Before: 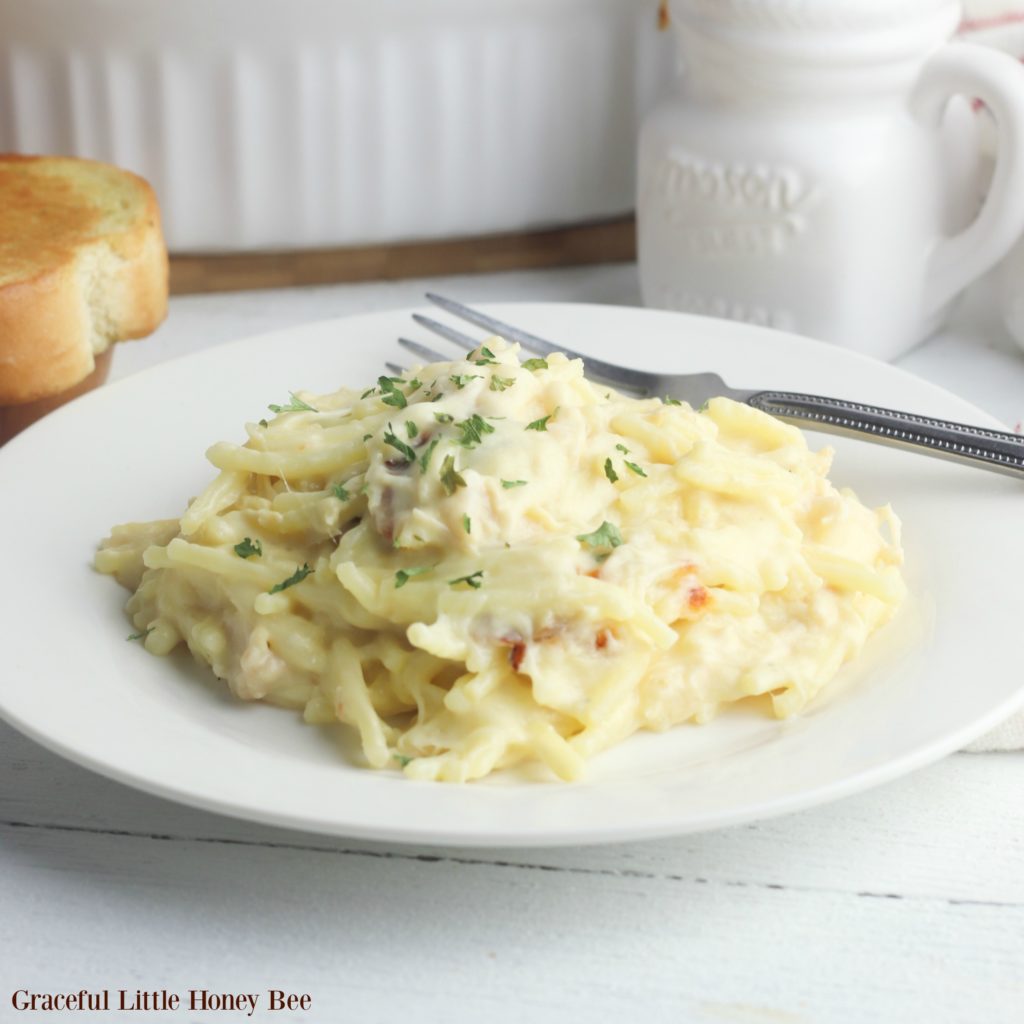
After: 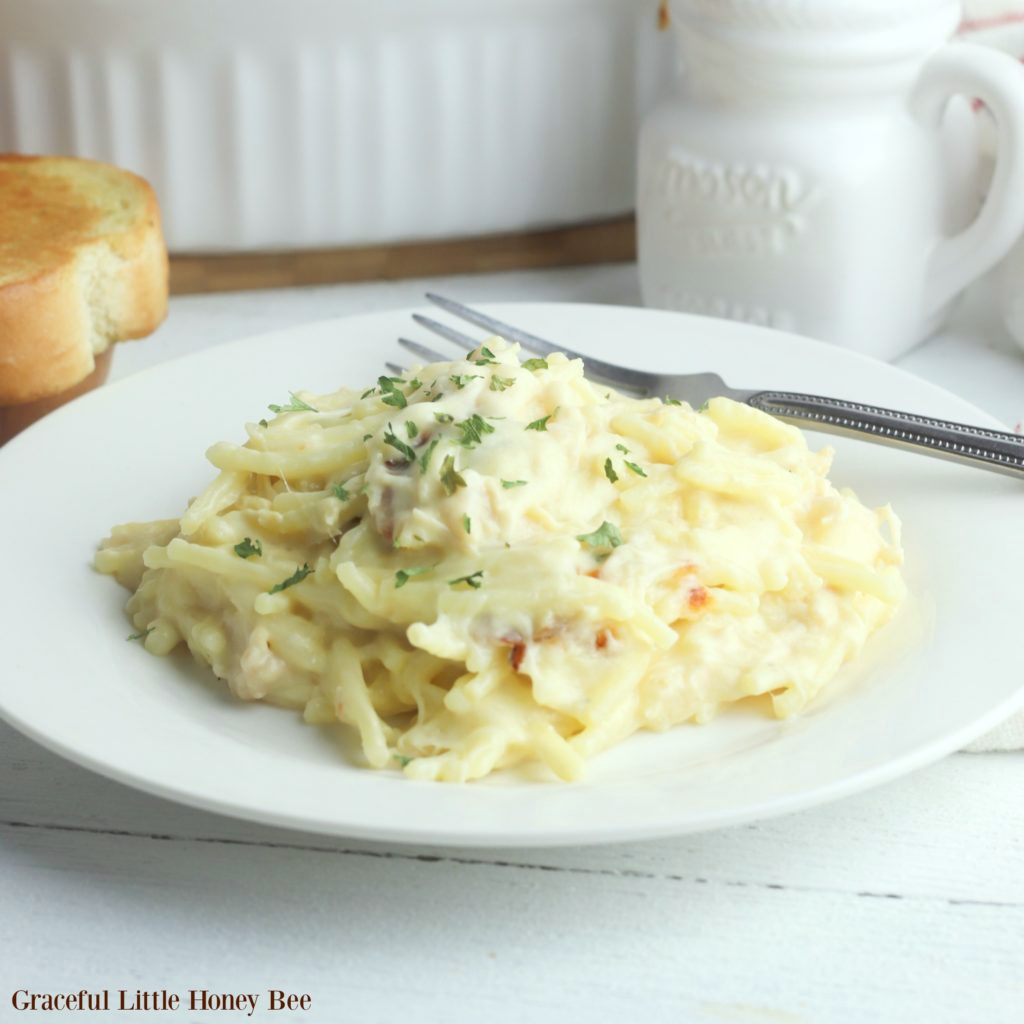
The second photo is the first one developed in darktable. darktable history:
color balance: lift [1.004, 1.002, 1.002, 0.998], gamma [1, 1.007, 1.002, 0.993], gain [1, 0.977, 1.013, 1.023], contrast -3.64%
exposure: black level correction 0.001, exposure 0.14 EV, compensate highlight preservation false
